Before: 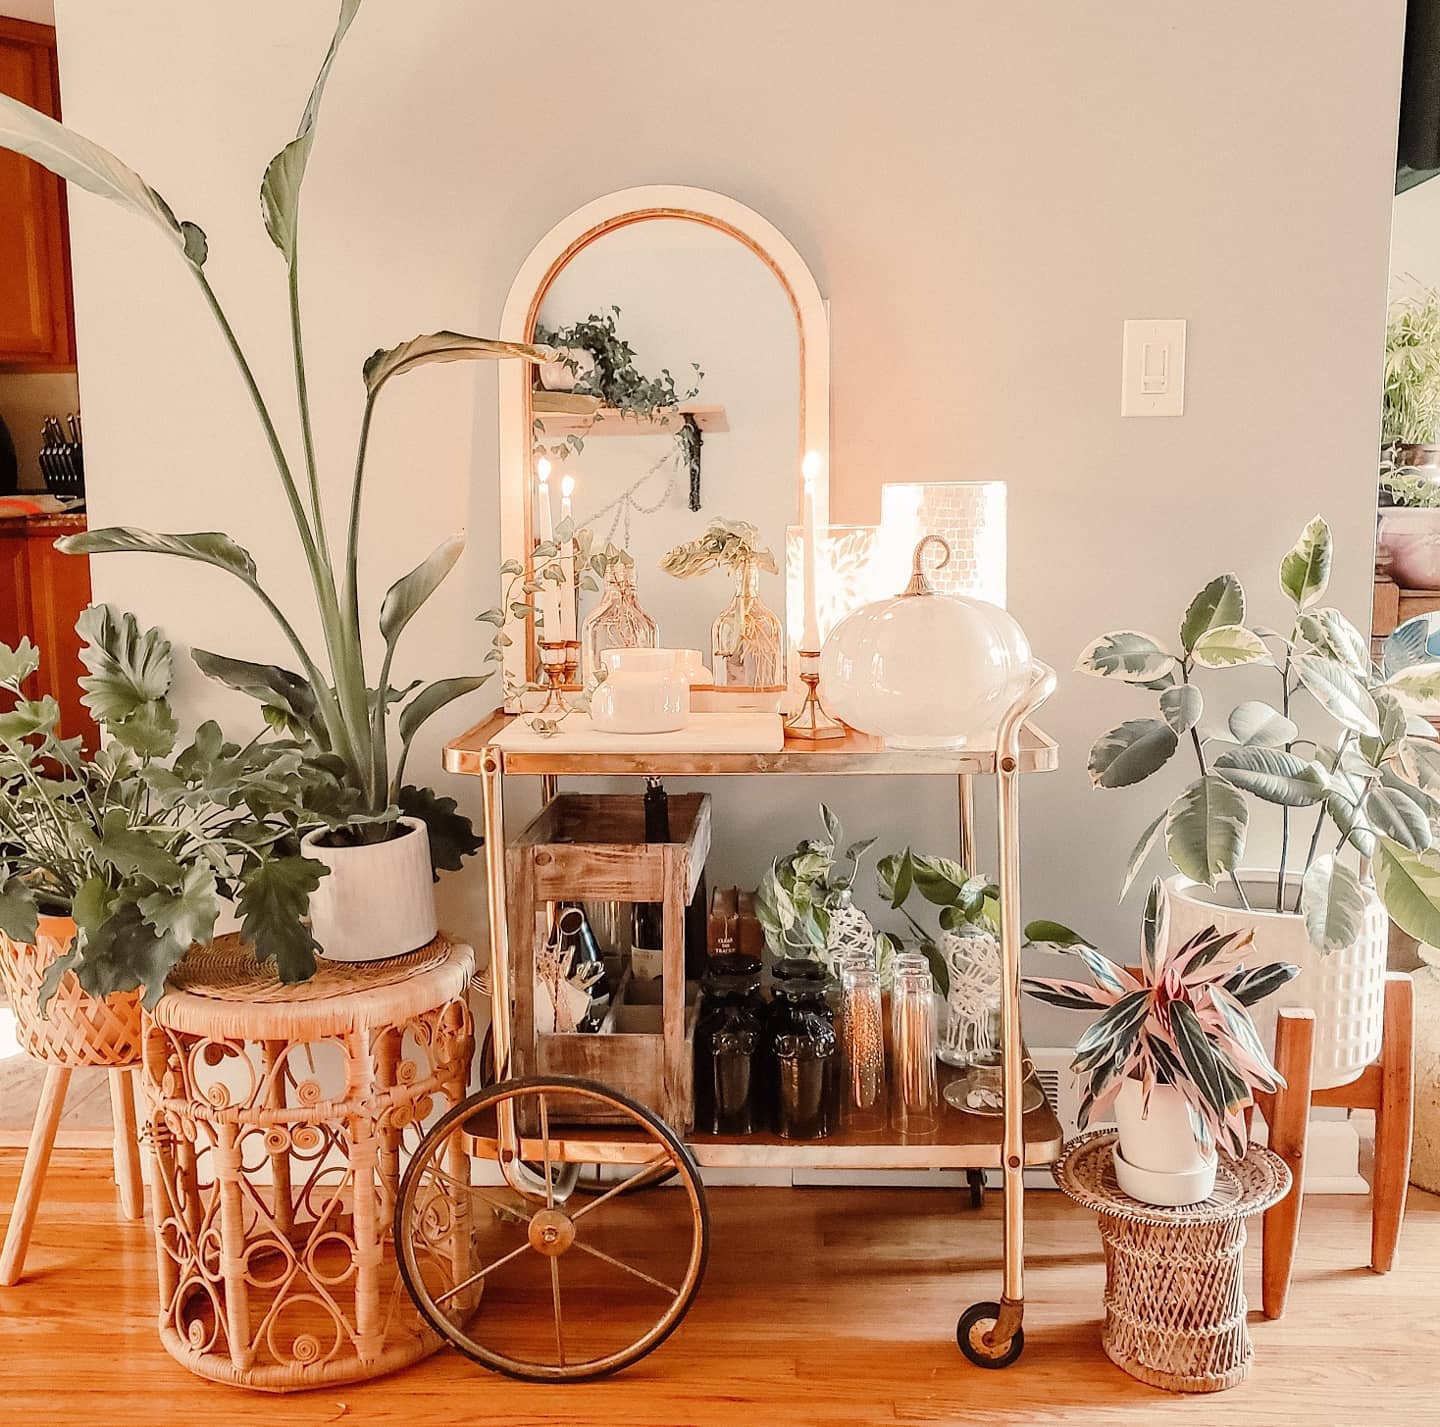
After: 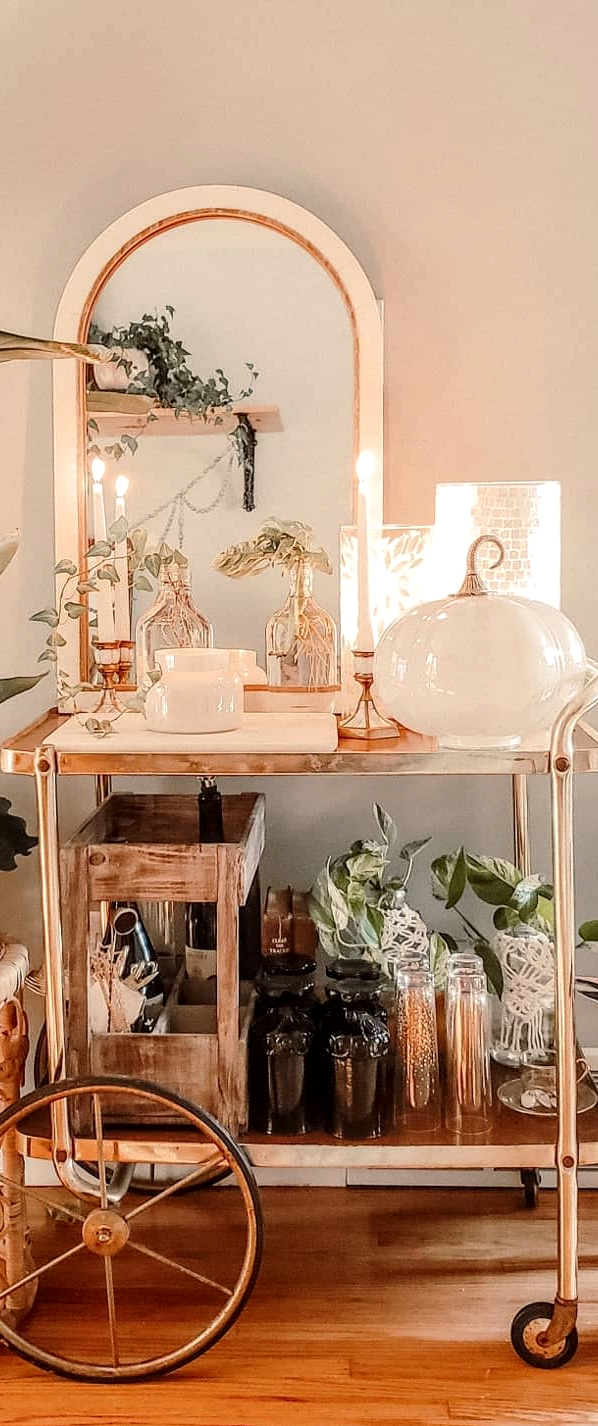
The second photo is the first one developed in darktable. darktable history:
local contrast: on, module defaults
crop: left 30.98%, right 27.428%
base curve: curves: ch0 [(0, 0) (0.472, 0.455) (1, 1)], preserve colors none
tone equalizer: edges refinement/feathering 500, mask exposure compensation -1.57 EV, preserve details no
